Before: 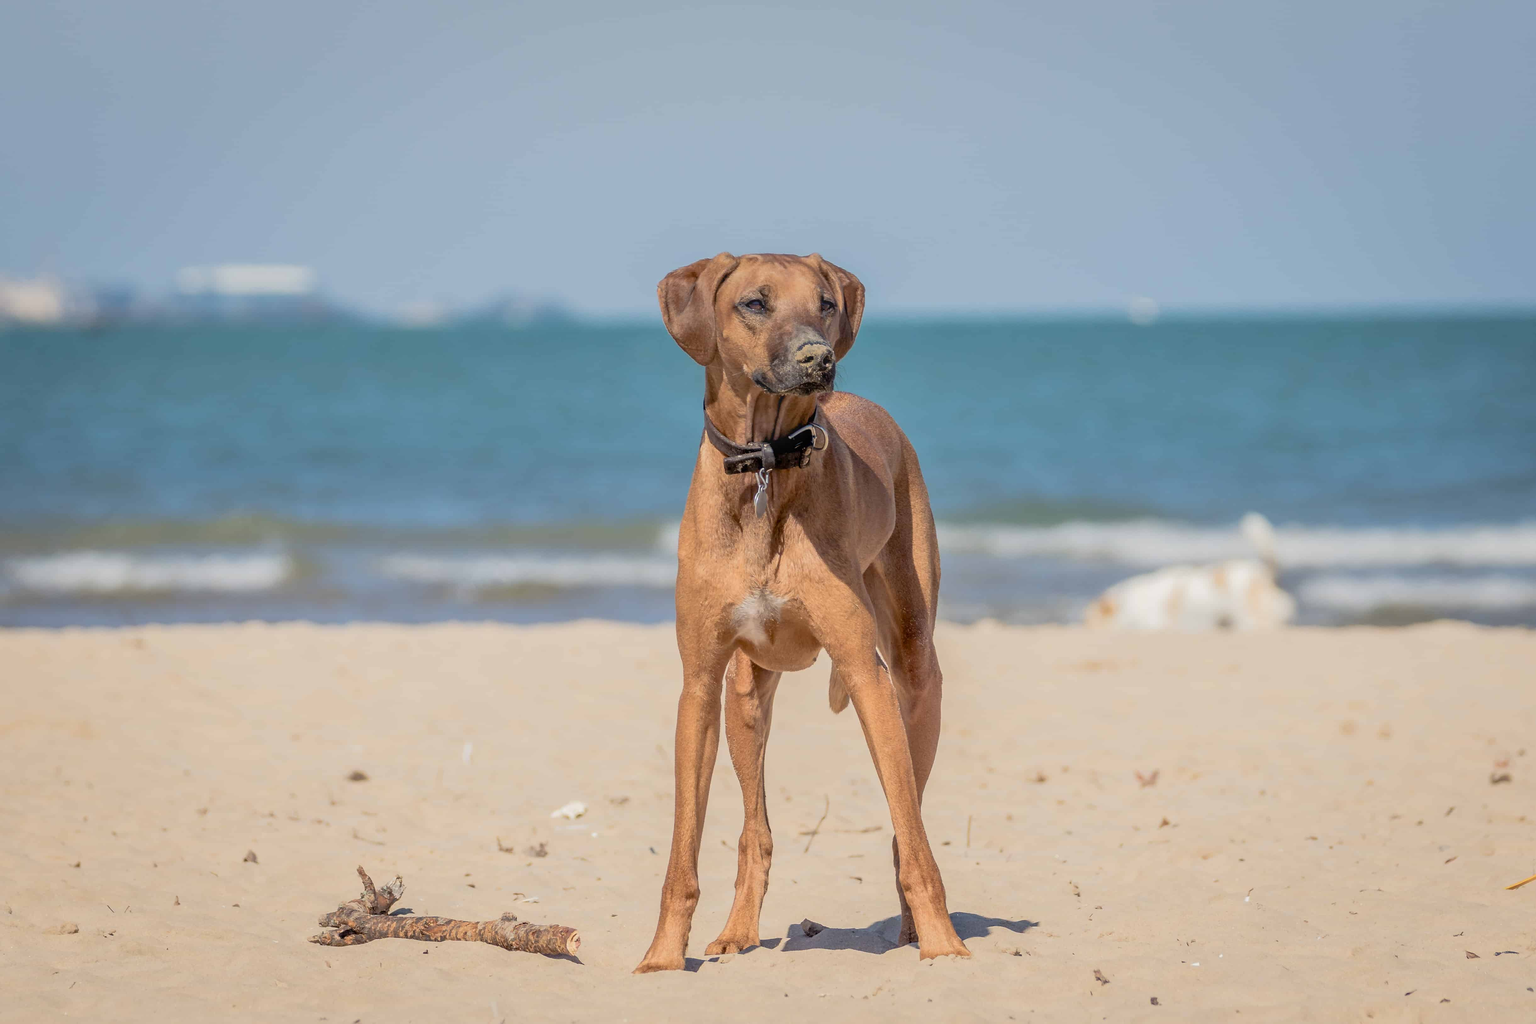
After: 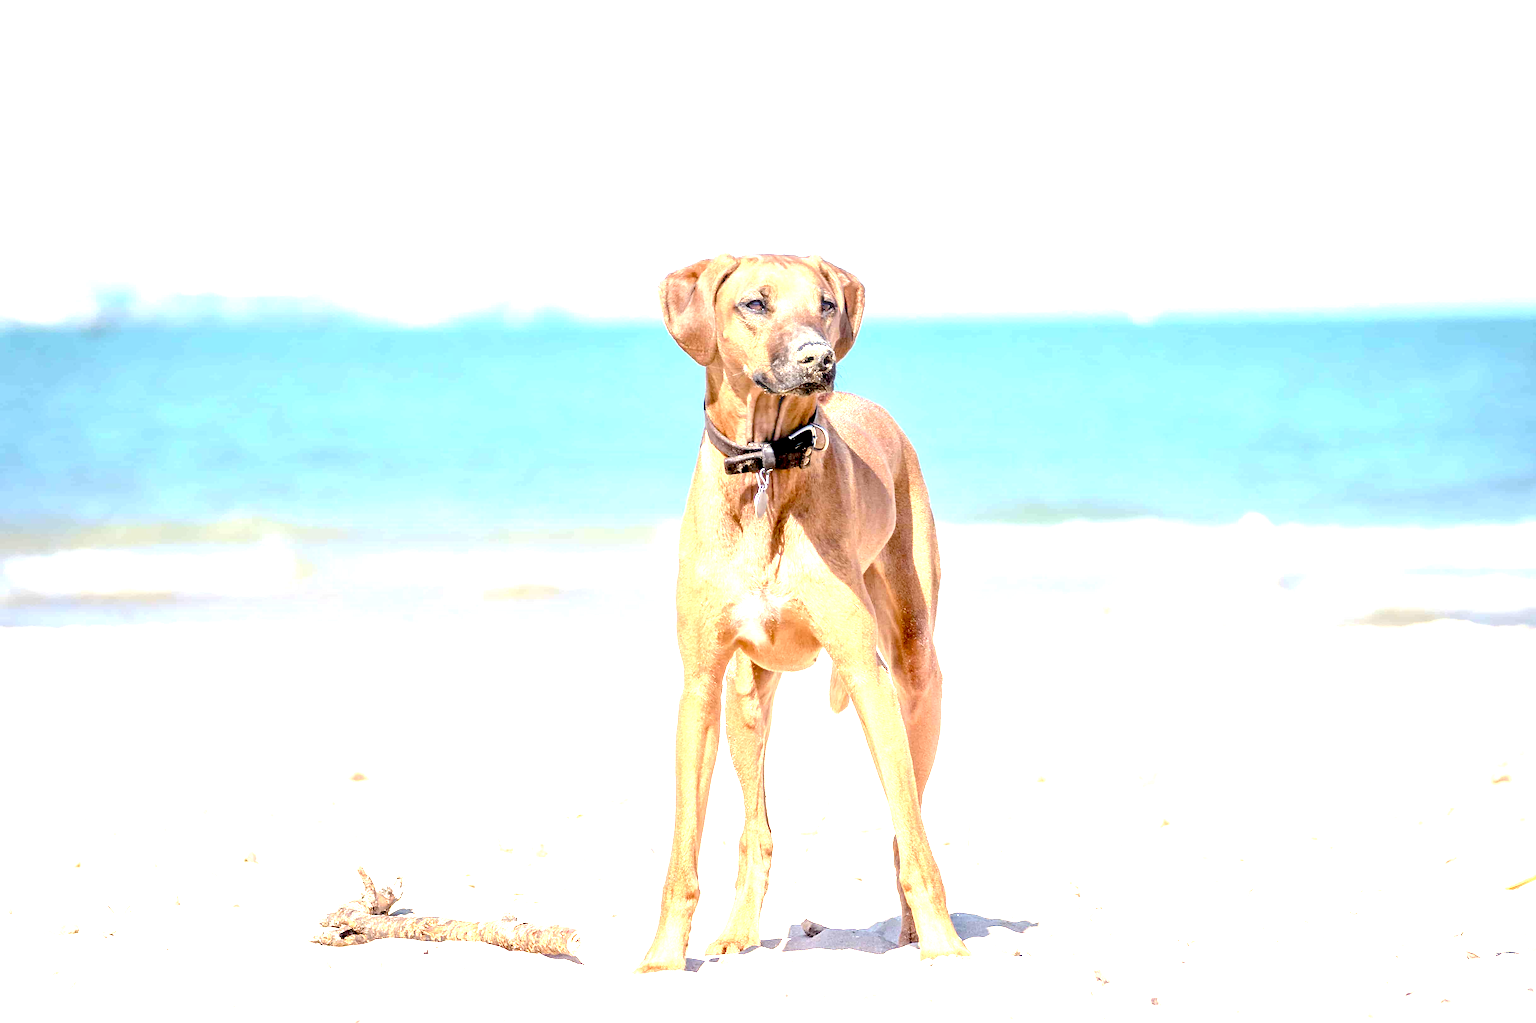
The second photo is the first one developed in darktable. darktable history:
exposure: black level correction 0.005, exposure 2.073 EV, compensate exposure bias true, compensate highlight preservation false
